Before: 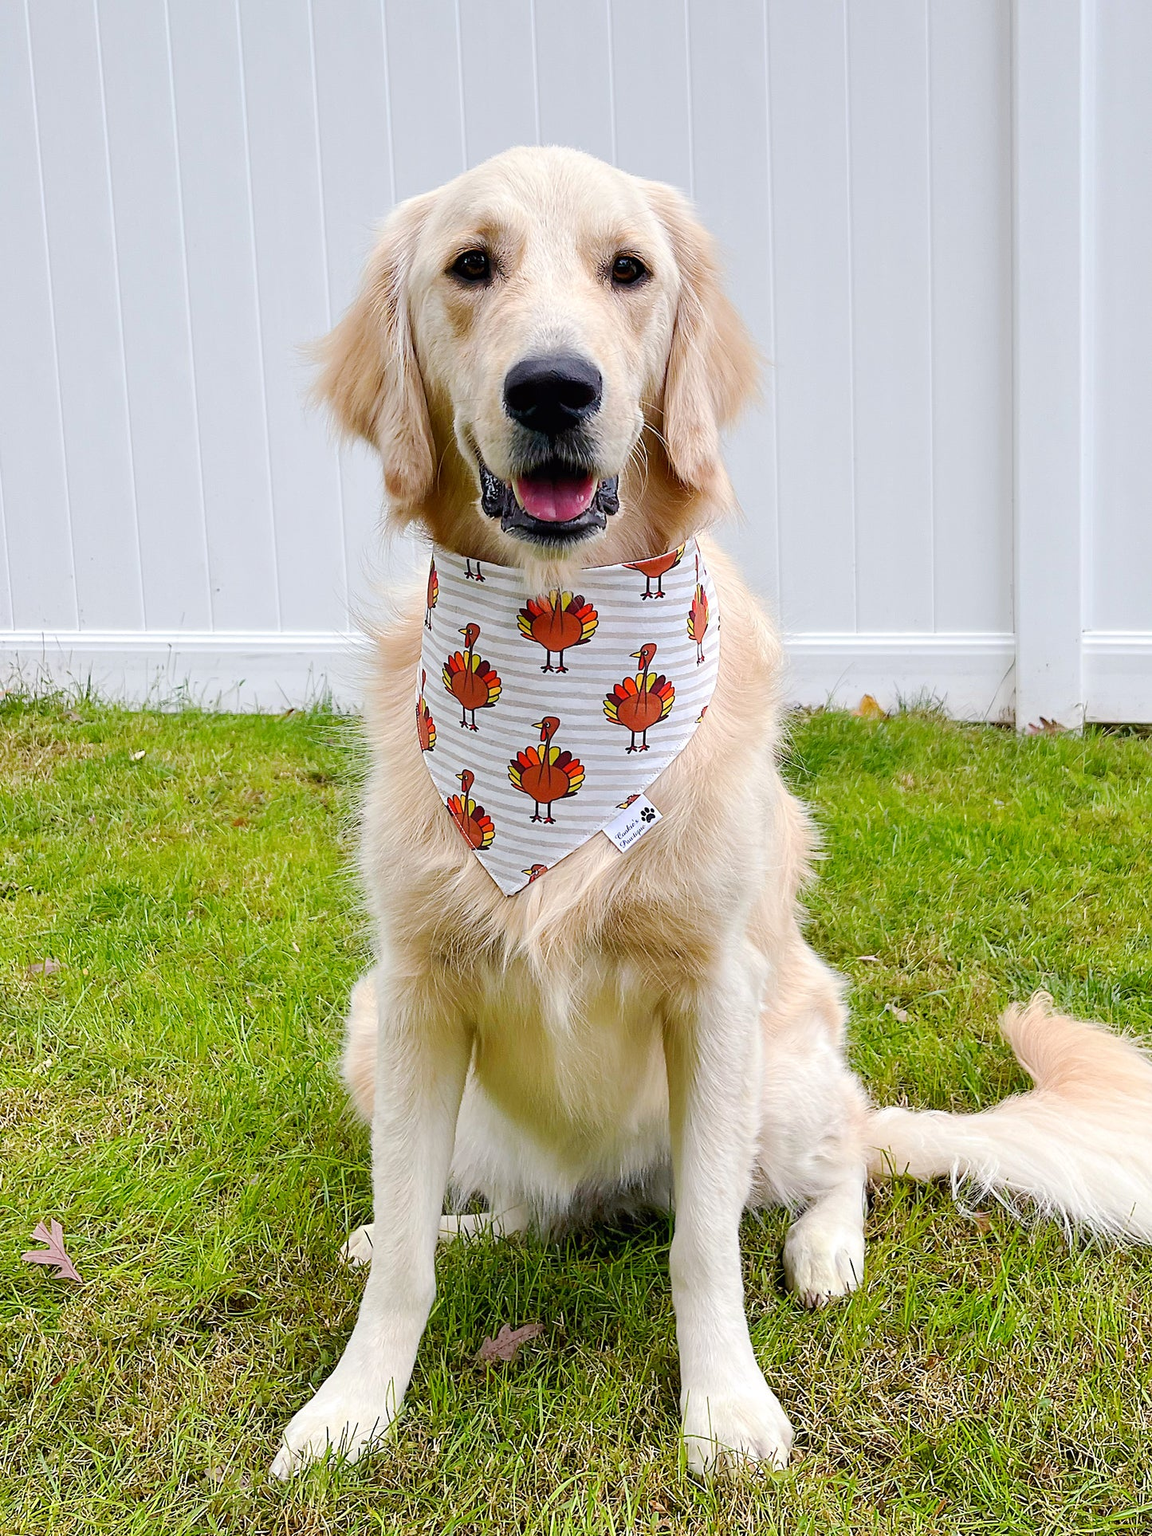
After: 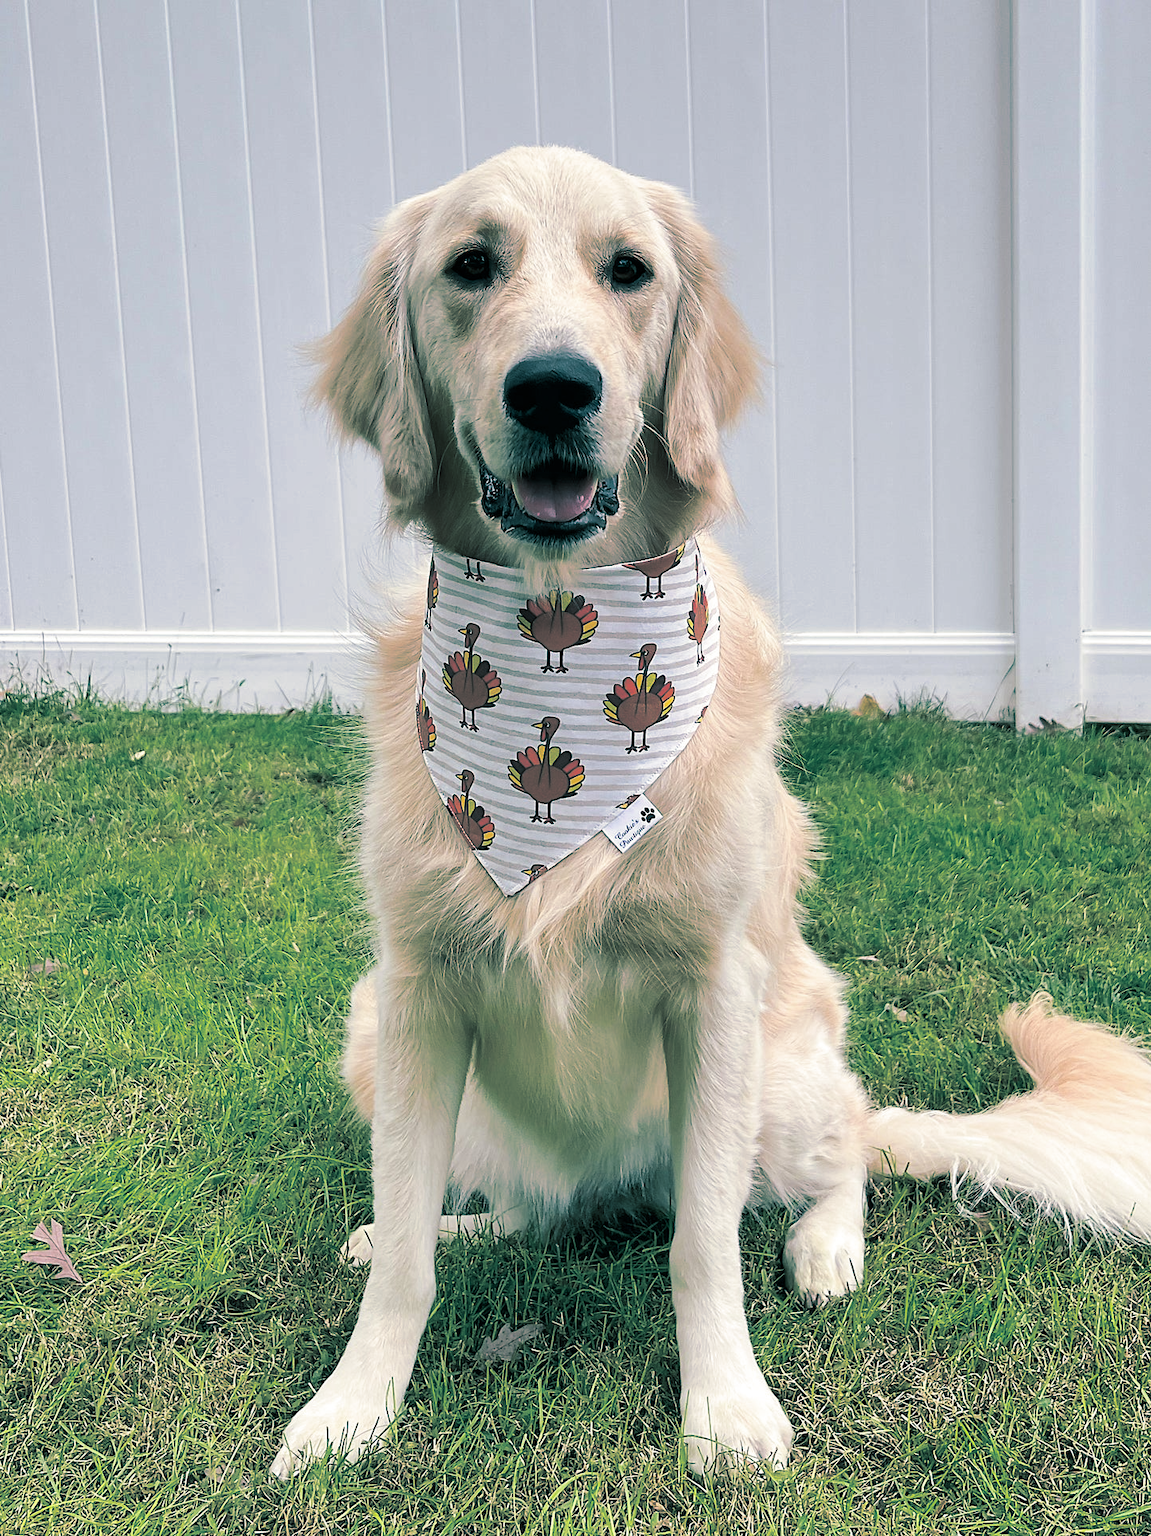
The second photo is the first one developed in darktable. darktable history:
split-toning: shadows › hue 186.43°, highlights › hue 49.29°, compress 30.29%
shadows and highlights: radius 337.17, shadows 29.01, soften with gaussian
